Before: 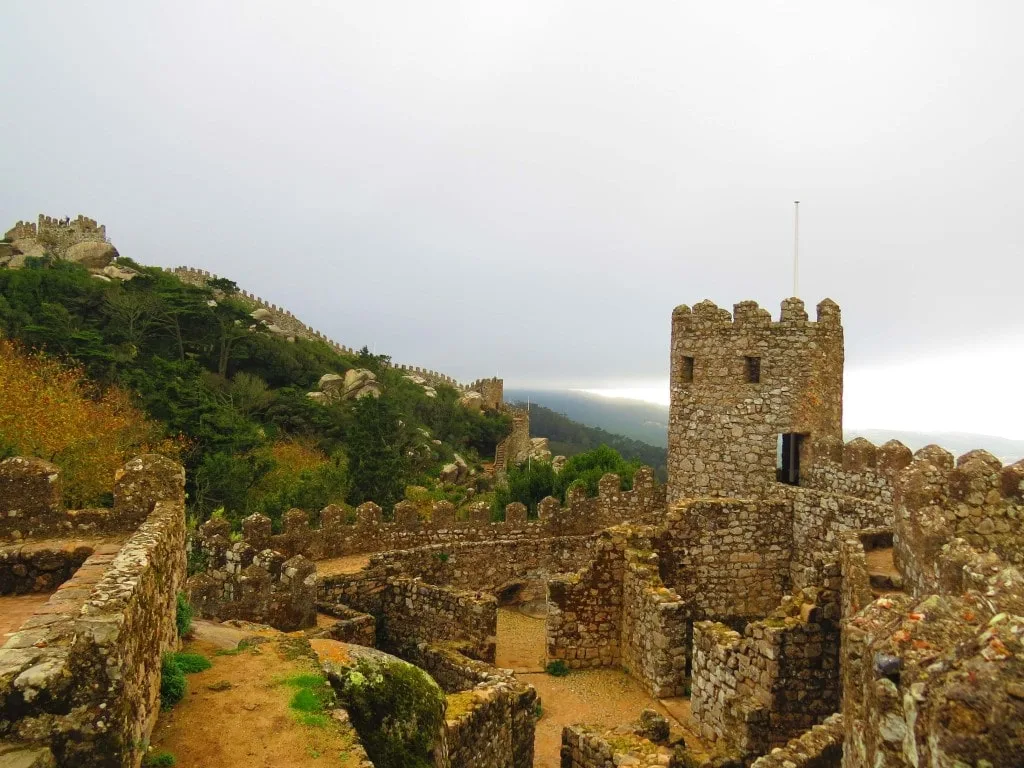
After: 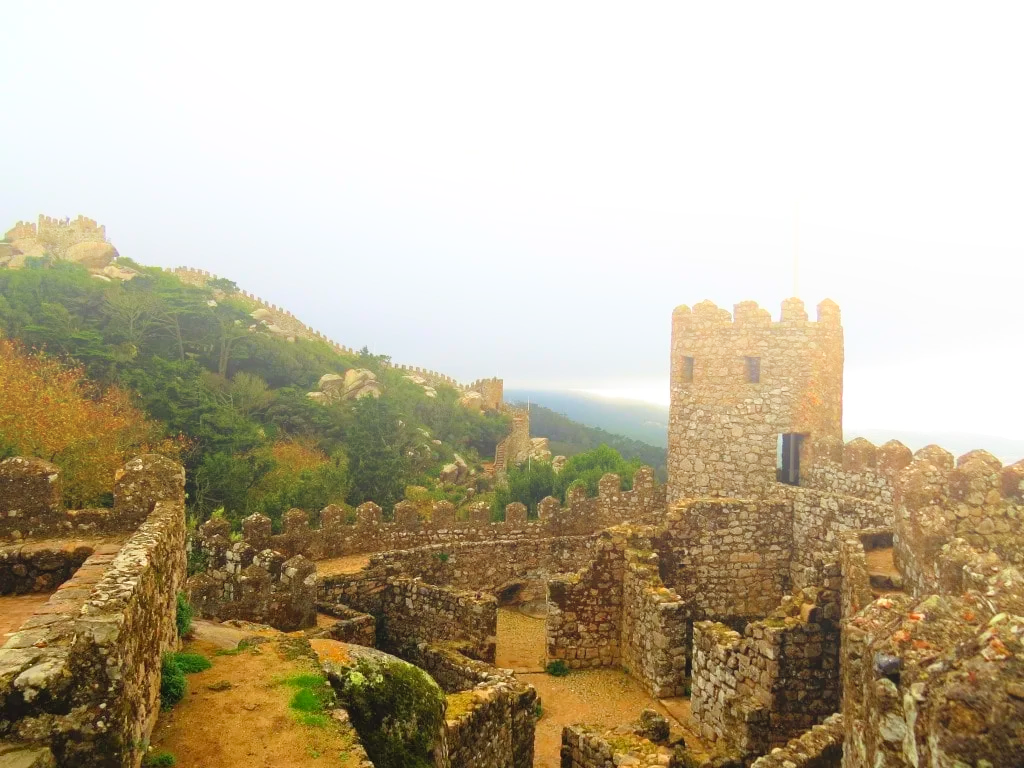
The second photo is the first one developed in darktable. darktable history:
bloom: size 38%, threshold 95%, strength 30%
tone curve: curves: ch0 [(0, 0) (0.003, 0.003) (0.011, 0.012) (0.025, 0.026) (0.044, 0.047) (0.069, 0.073) (0.1, 0.105) (0.136, 0.143) (0.177, 0.187) (0.224, 0.237) (0.277, 0.293) (0.335, 0.354) (0.399, 0.422) (0.468, 0.495) (0.543, 0.574) (0.623, 0.659) (0.709, 0.749) (0.801, 0.846) (0.898, 0.932) (1, 1)], preserve colors none
haze removal: compatibility mode true, adaptive false
